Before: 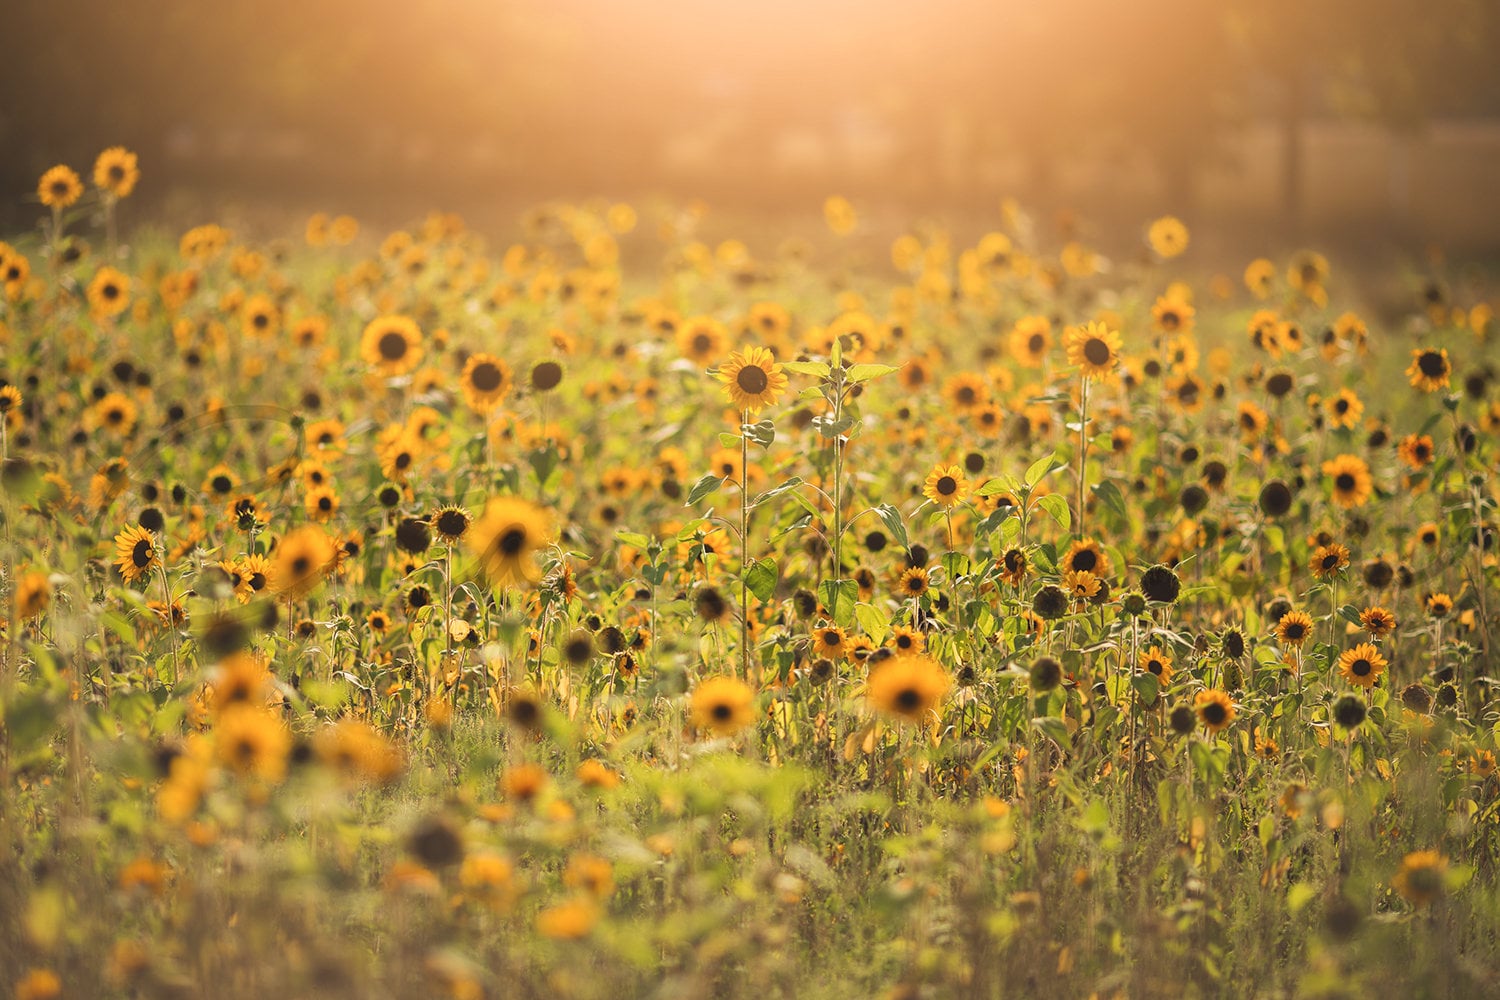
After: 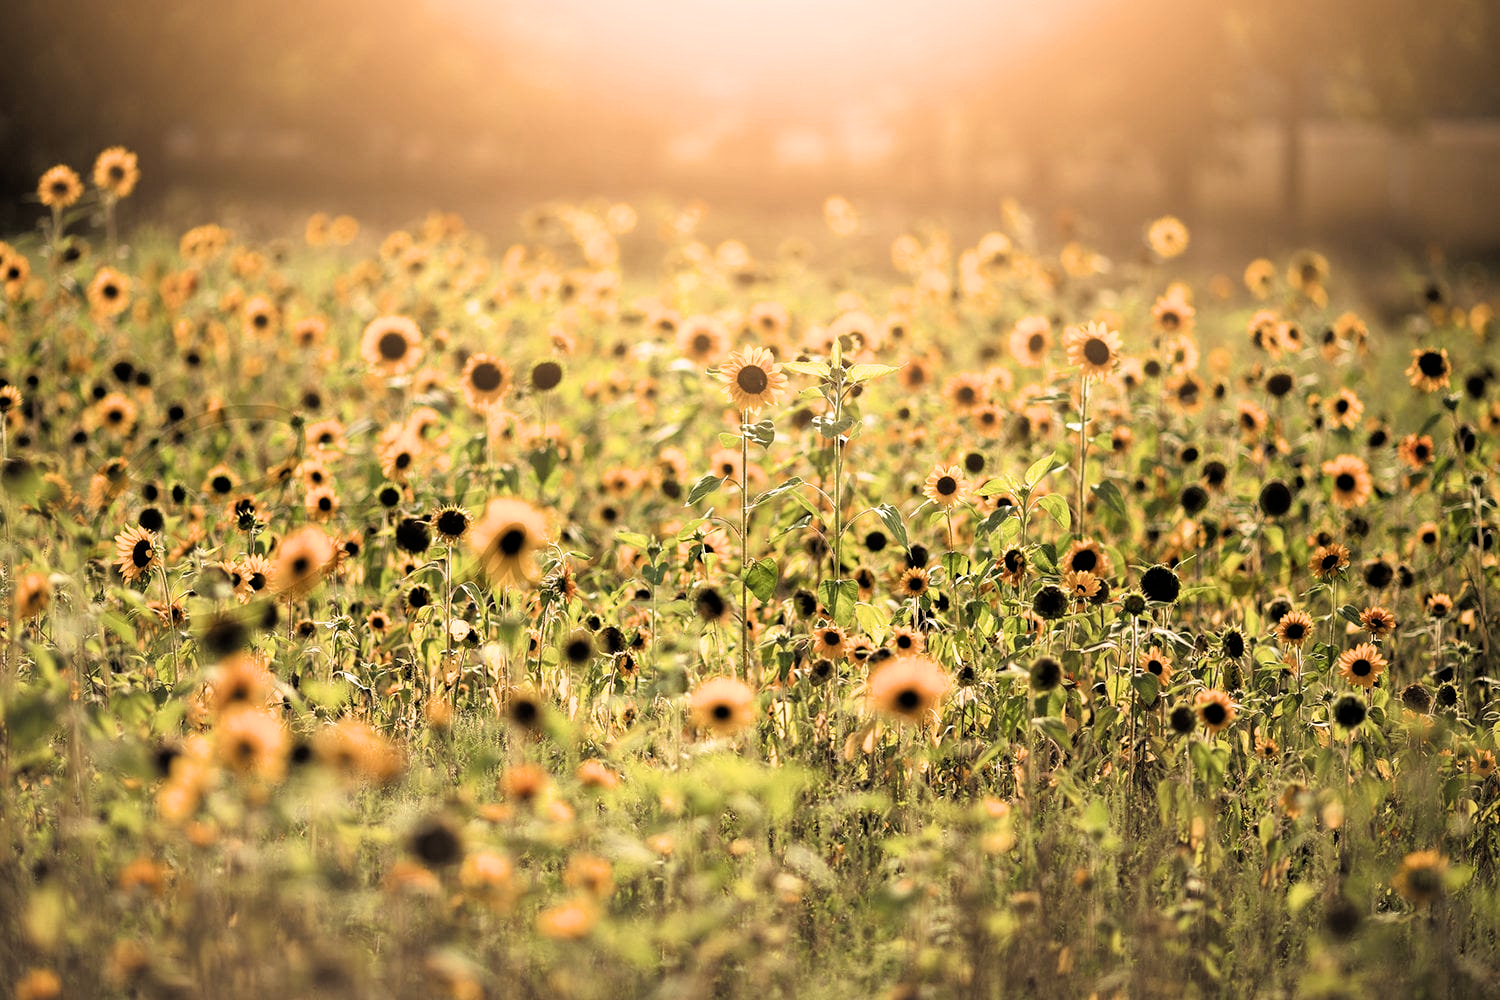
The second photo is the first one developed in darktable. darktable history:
color balance: on, module defaults
filmic rgb: black relative exposure -3.57 EV, white relative exposure 2.29 EV, hardness 3.41
